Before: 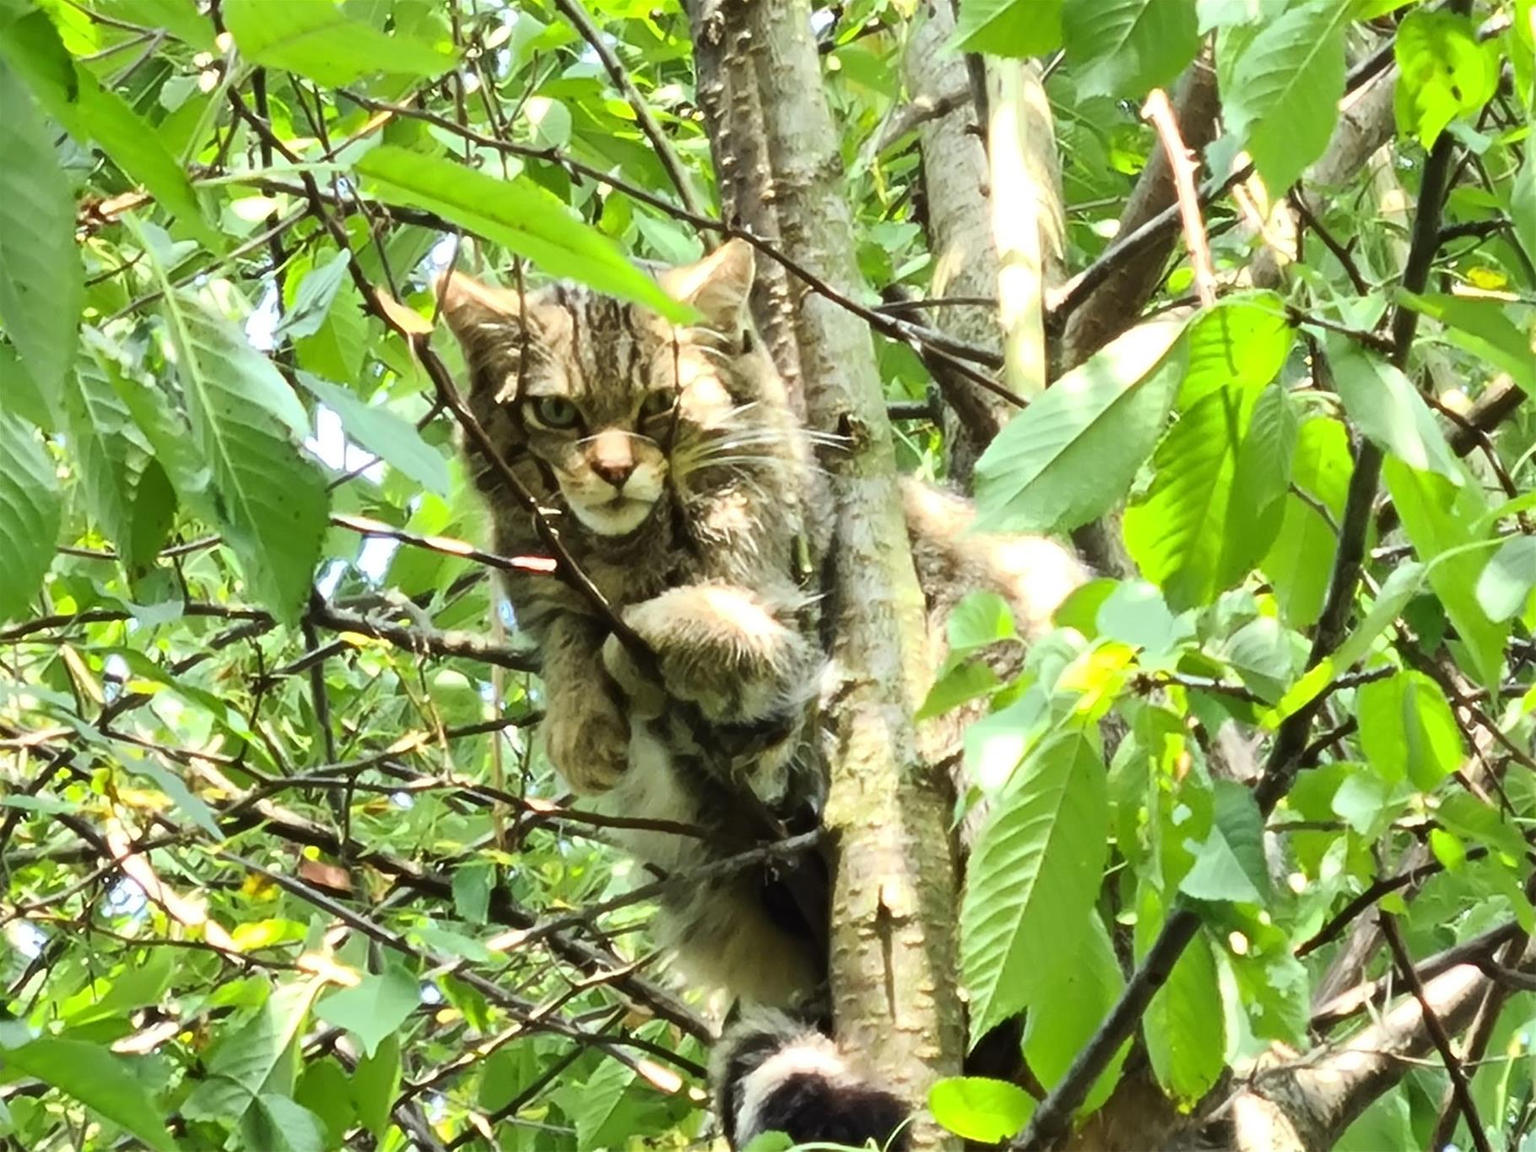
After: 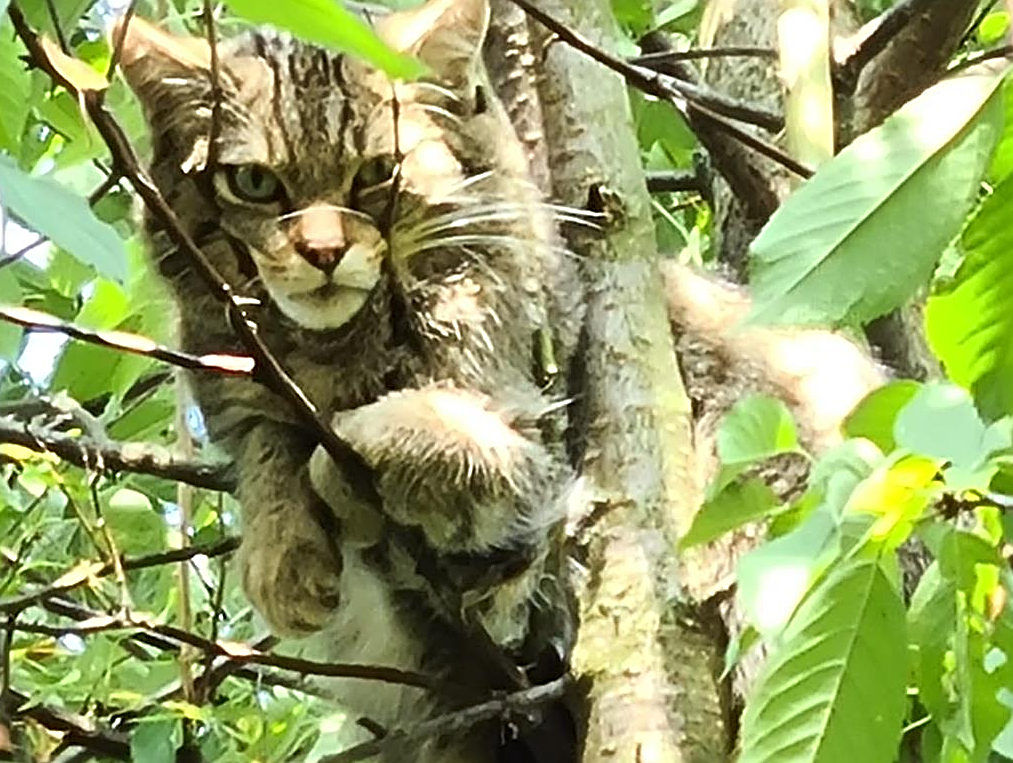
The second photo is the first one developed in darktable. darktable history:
exposure: compensate highlight preservation false
crop and rotate: left 22.305%, top 22.416%, right 22.022%, bottom 21.64%
sharpen: radius 3.011, amount 0.771
